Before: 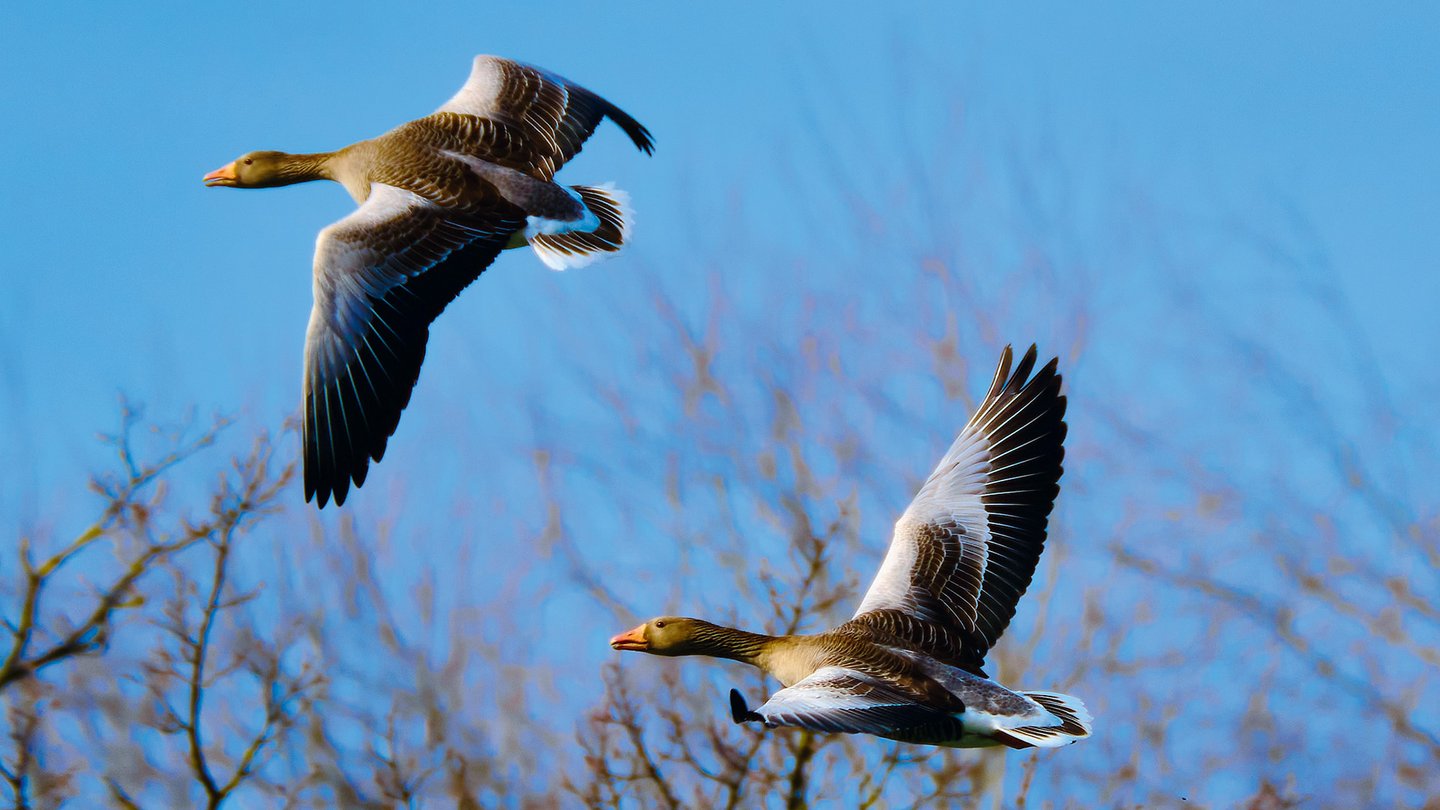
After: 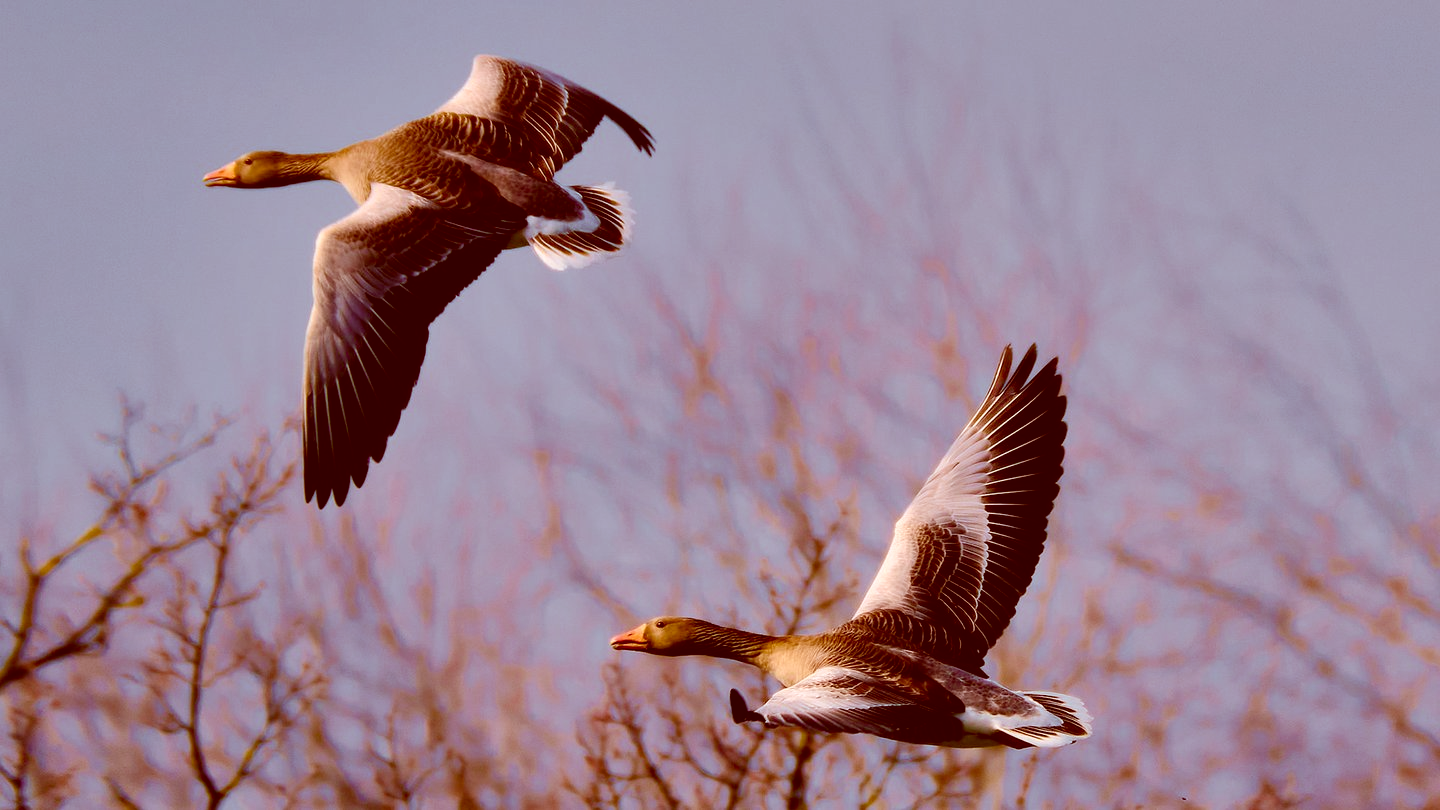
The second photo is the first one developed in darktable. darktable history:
shadows and highlights: shadows 49, highlights -41, soften with gaussian
color correction: highlights a* 9.03, highlights b* 8.71, shadows a* 40, shadows b* 40, saturation 0.8
